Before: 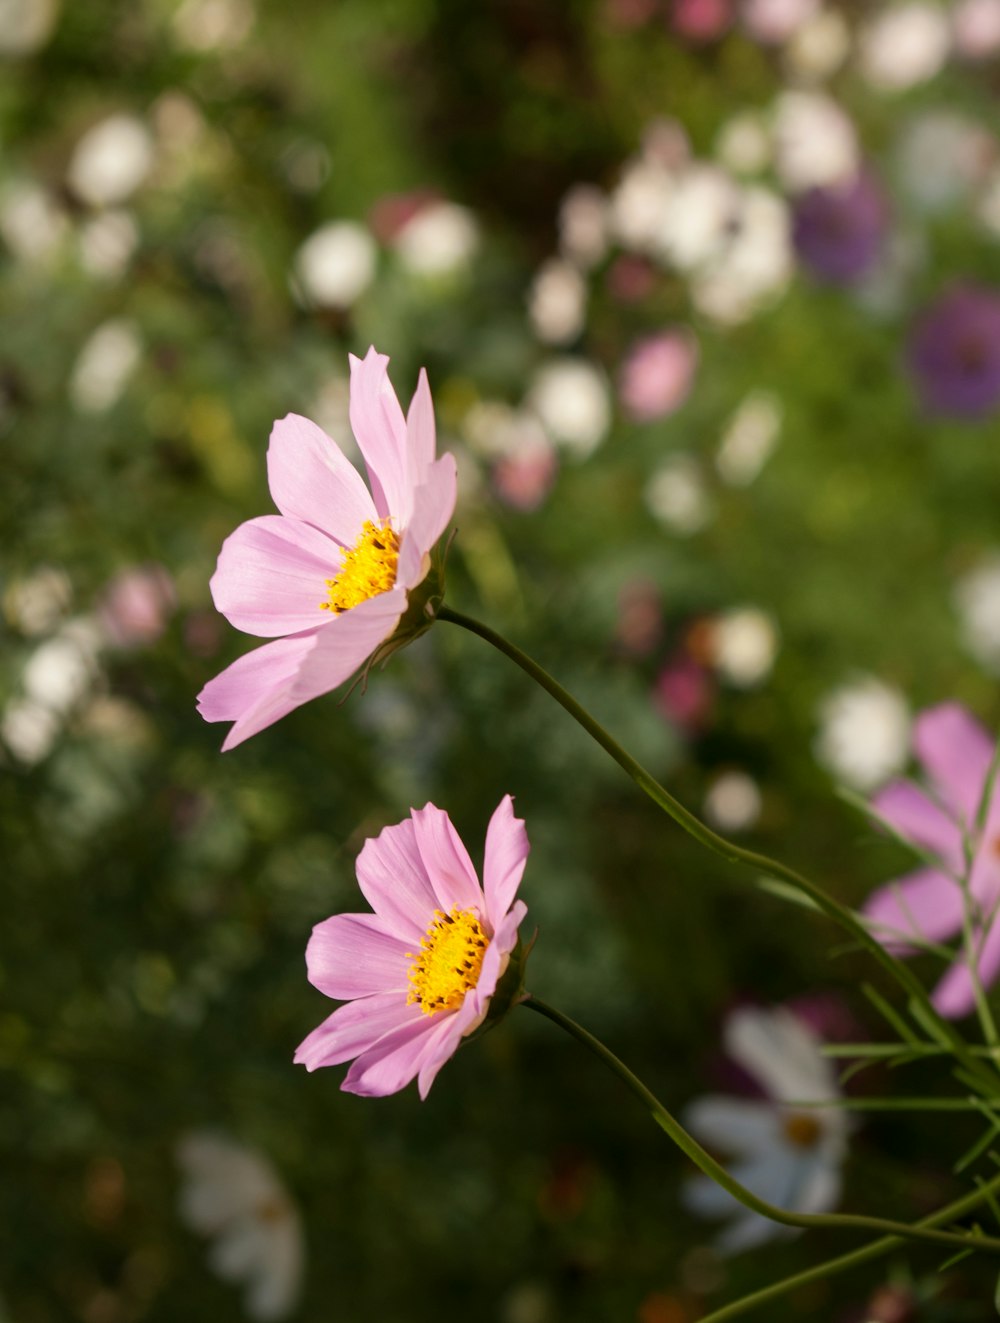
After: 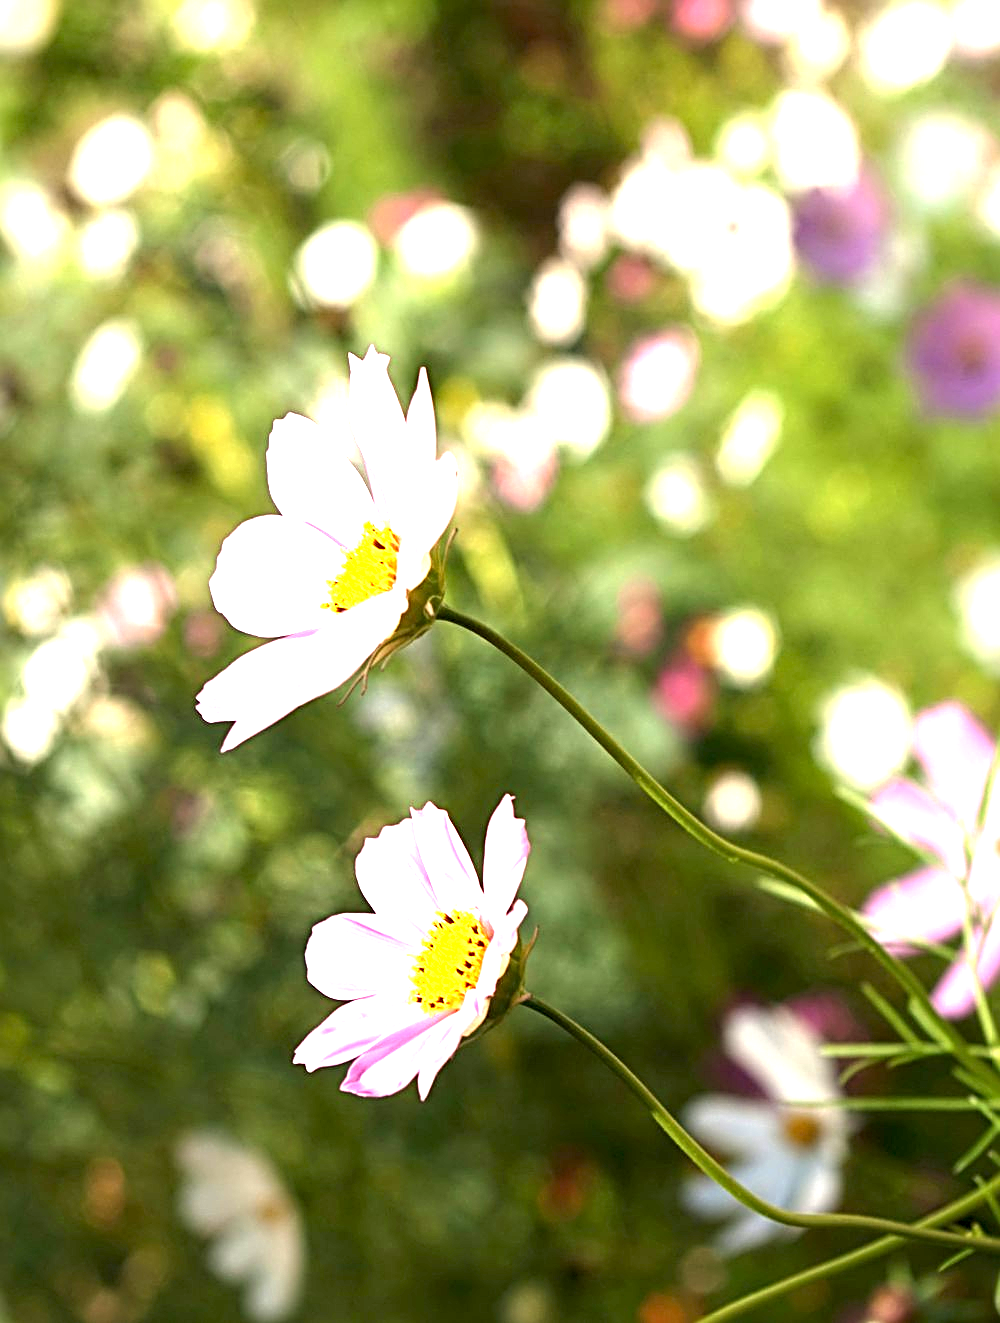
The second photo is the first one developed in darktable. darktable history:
sharpen: radius 2.99, amount 0.763
exposure: exposure 2.202 EV, compensate exposure bias true, compensate highlight preservation false
